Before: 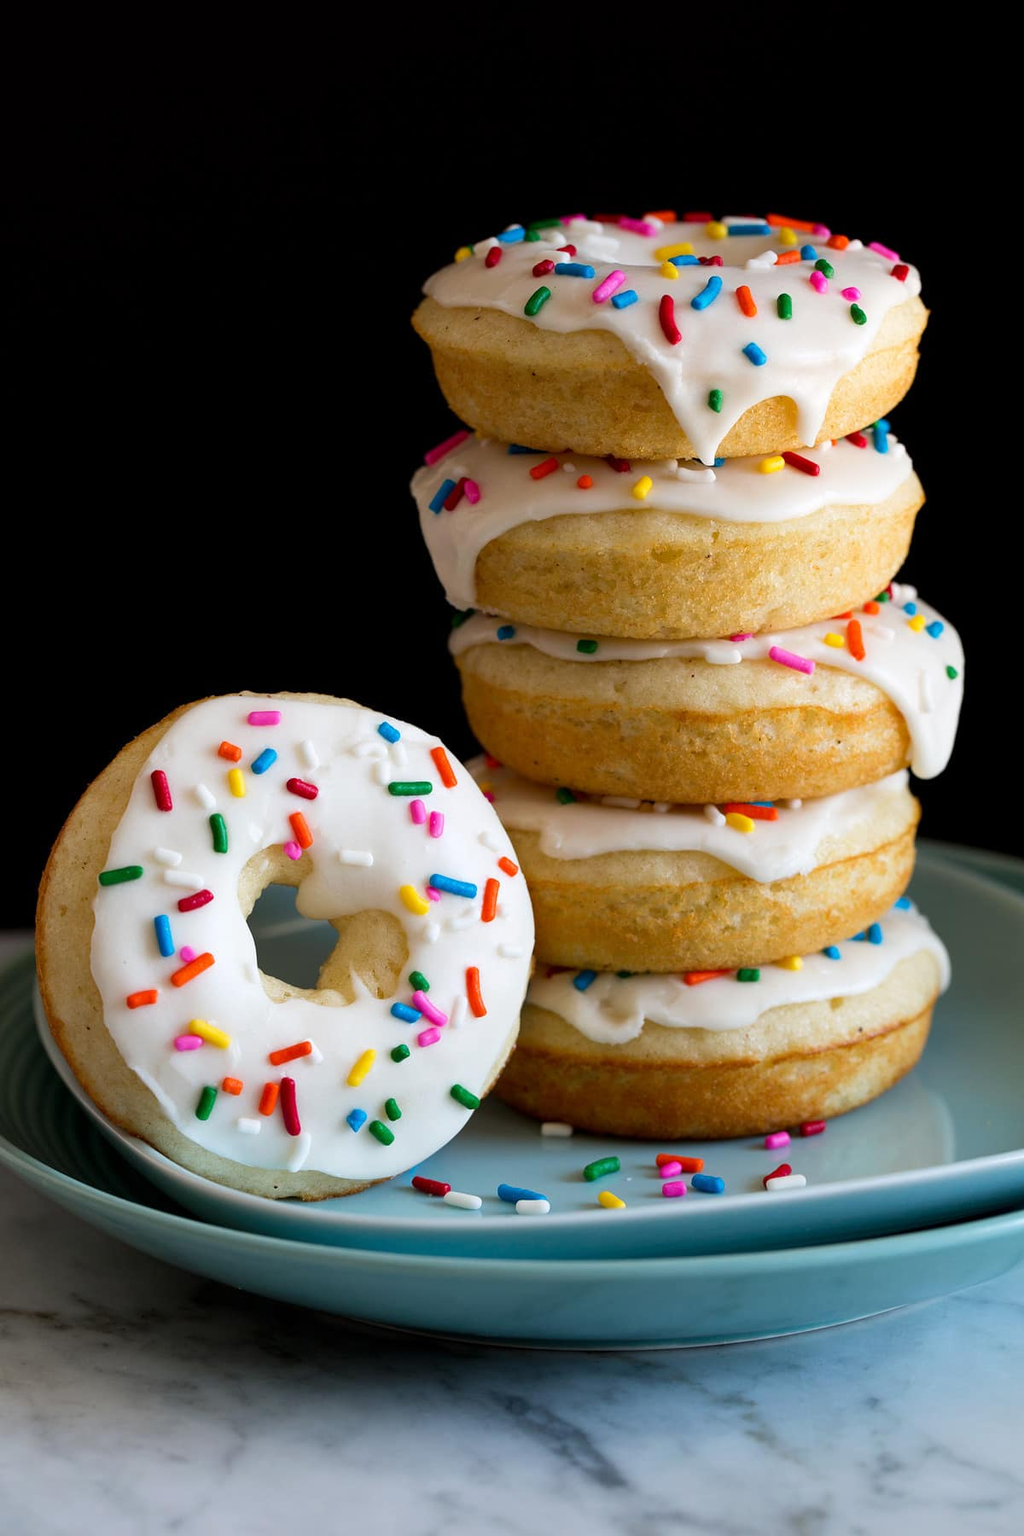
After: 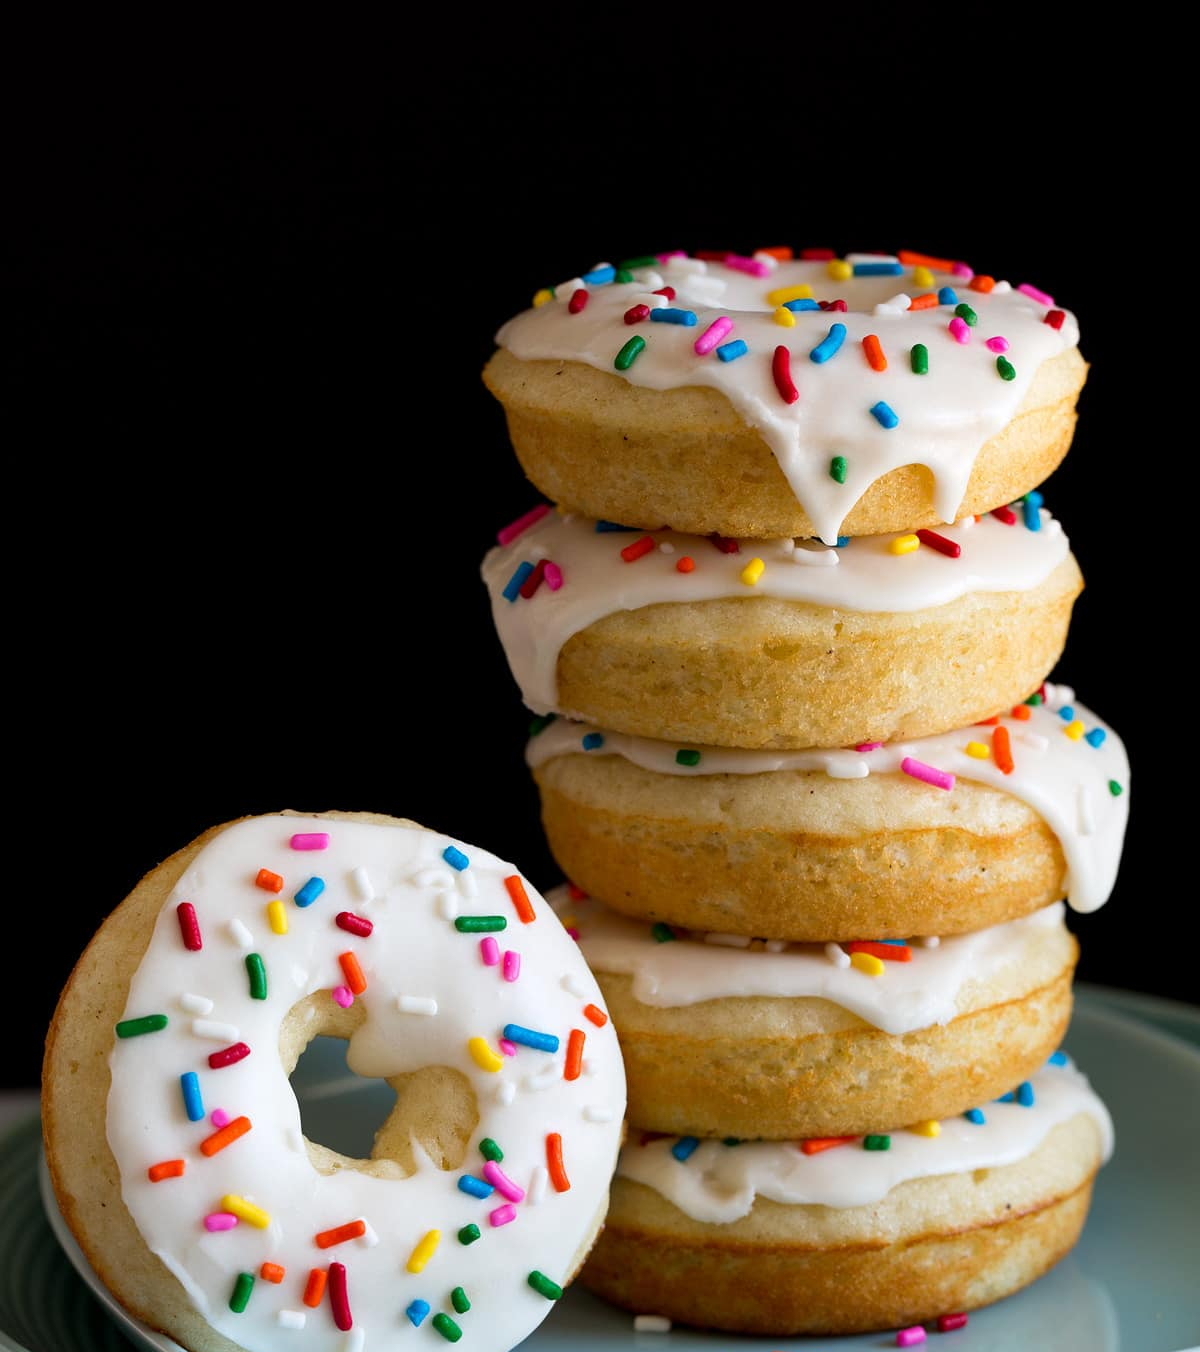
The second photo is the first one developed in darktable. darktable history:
crop: bottom 24.834%
